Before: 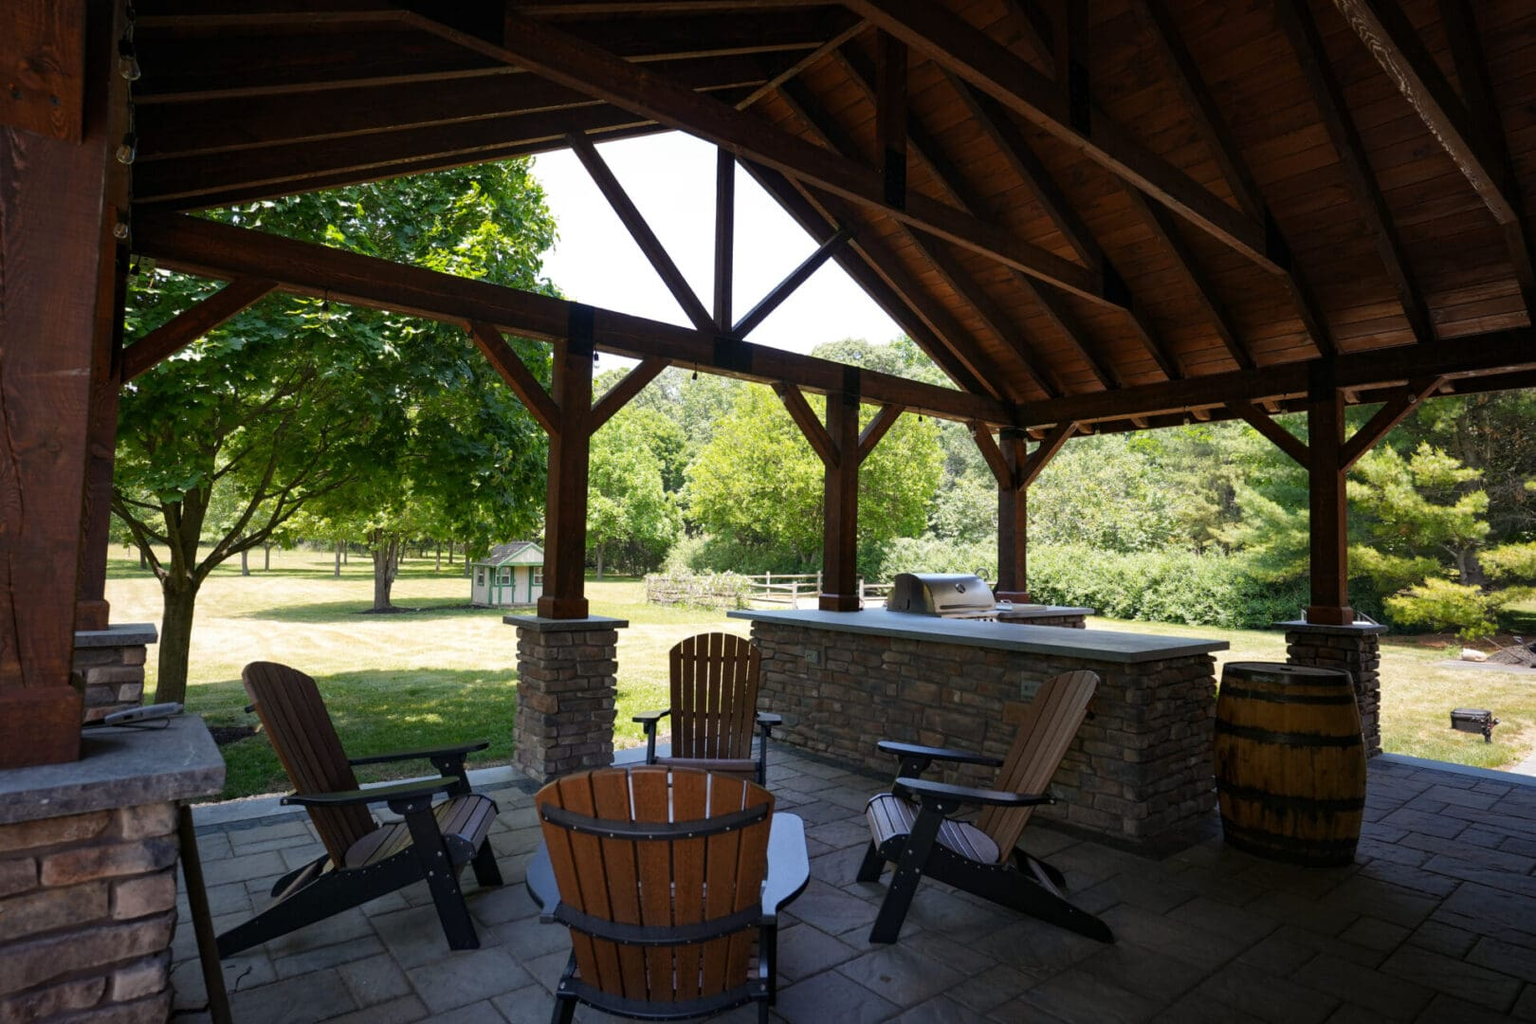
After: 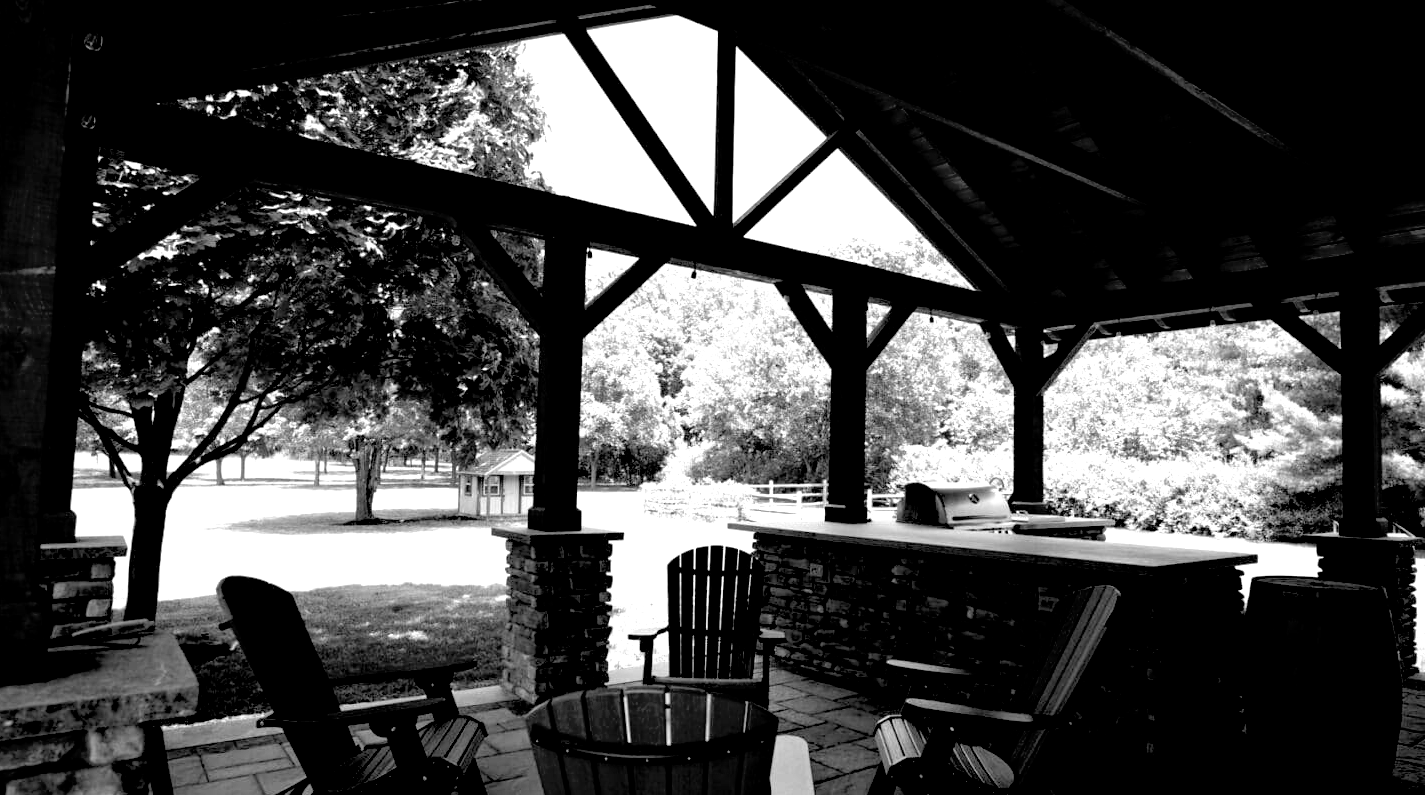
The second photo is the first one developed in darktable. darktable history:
color balance rgb: perceptual saturation grading › global saturation 35%, perceptual saturation grading › highlights -30%, perceptual saturation grading › shadows 35%, perceptual brilliance grading › global brilliance 3%, perceptual brilliance grading › highlights -3%, perceptual brilliance grading › shadows 3%
monochrome: on, module defaults
crop and rotate: left 2.425%, top 11.305%, right 9.6%, bottom 15.08%
exposure: black level correction 0.035, exposure 0.9 EV, compensate highlight preservation false
